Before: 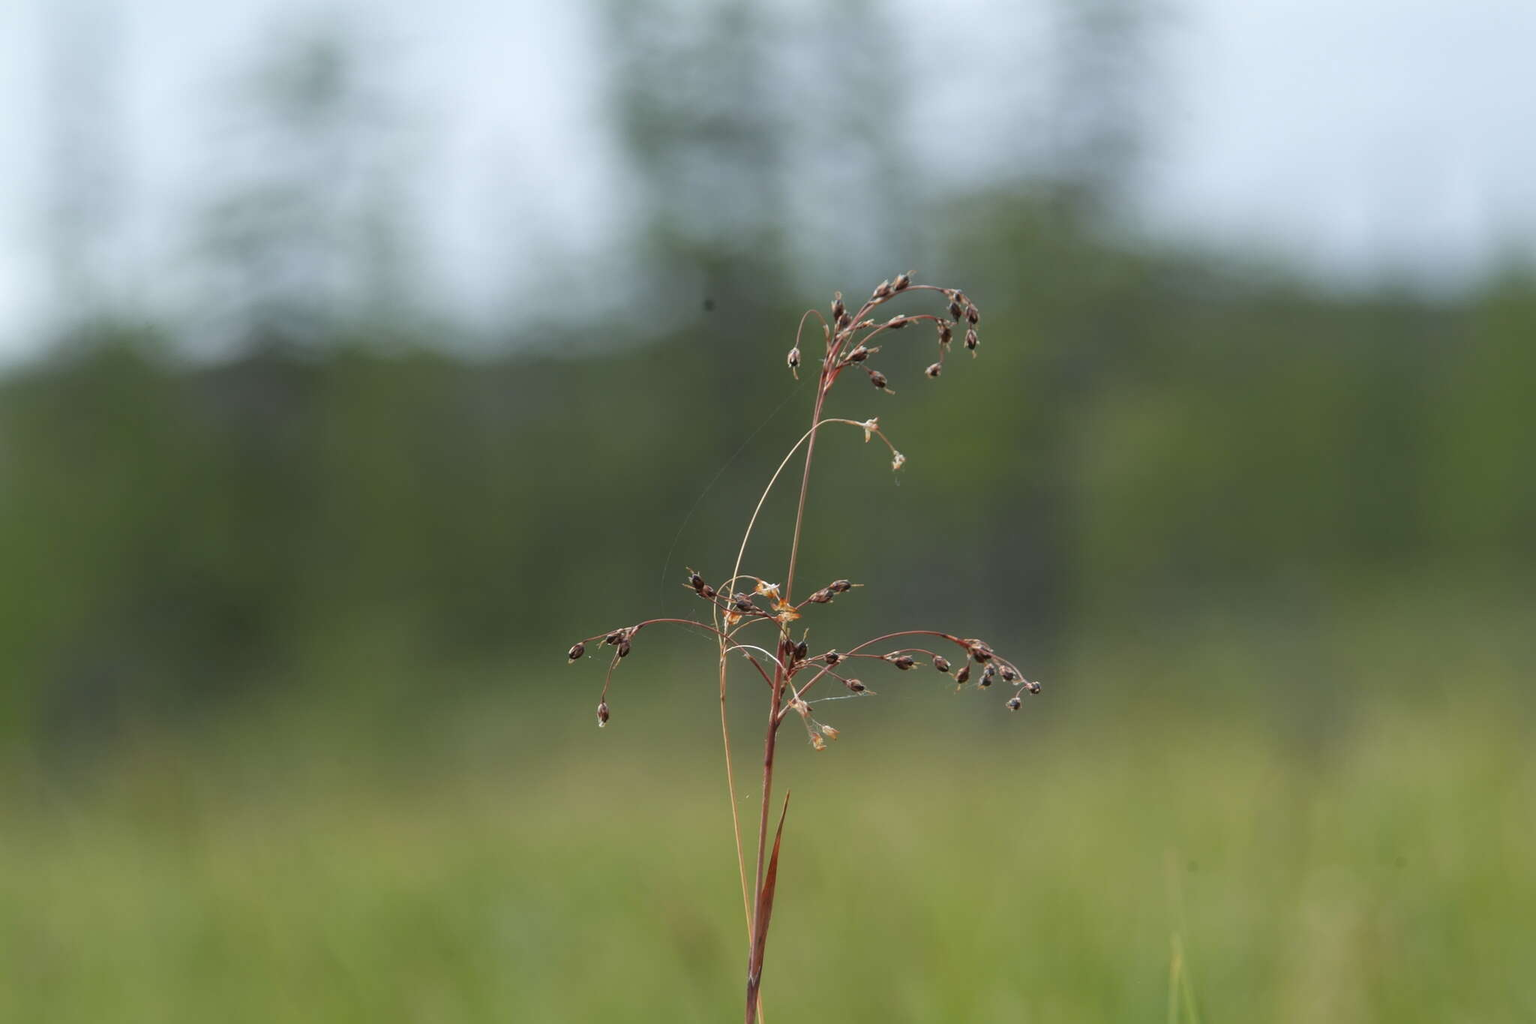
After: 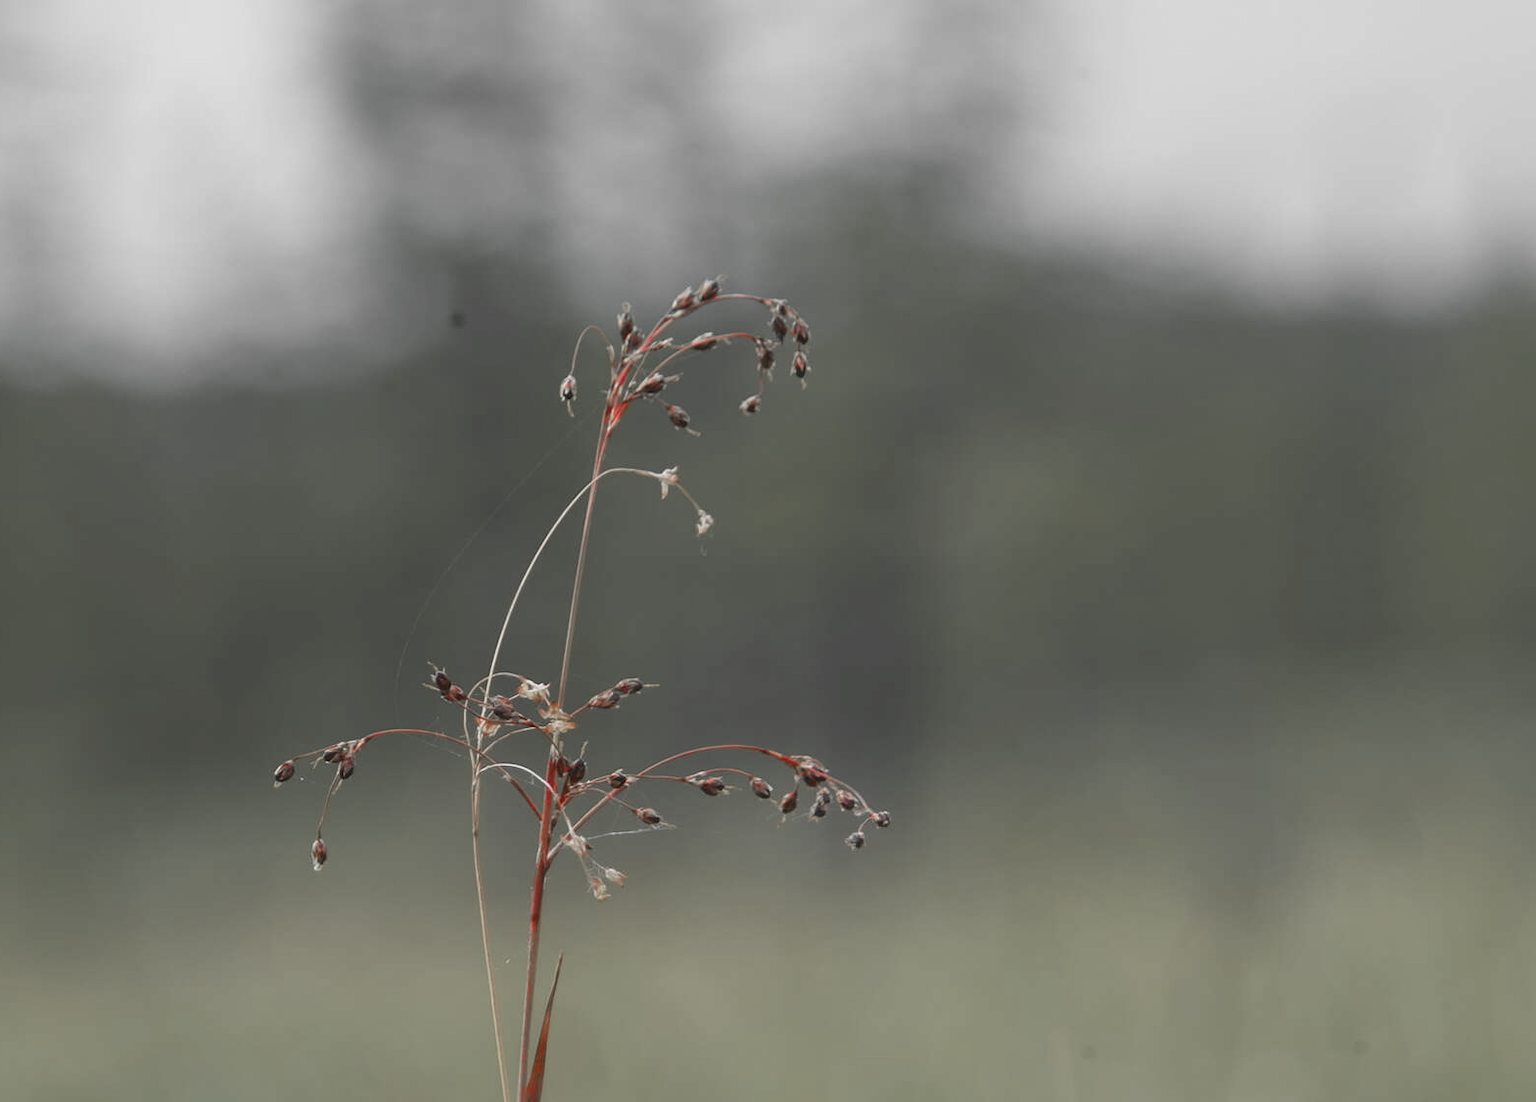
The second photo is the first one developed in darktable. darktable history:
crop: left 23.383%, top 5.908%, bottom 11.581%
contrast brightness saturation: contrast -0.12
color zones: curves: ch1 [(0, 0.831) (0.08, 0.771) (0.157, 0.268) (0.241, 0.207) (0.562, -0.005) (0.714, -0.013) (0.876, 0.01) (1, 0.831)]
